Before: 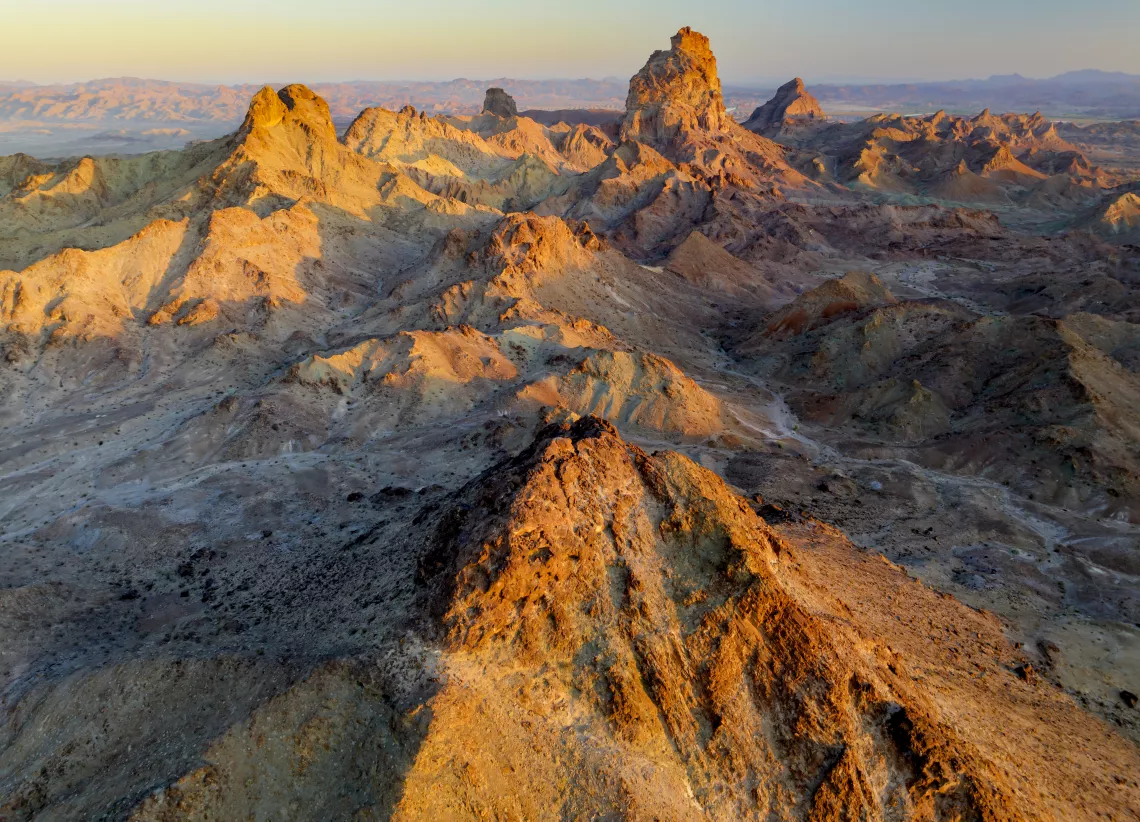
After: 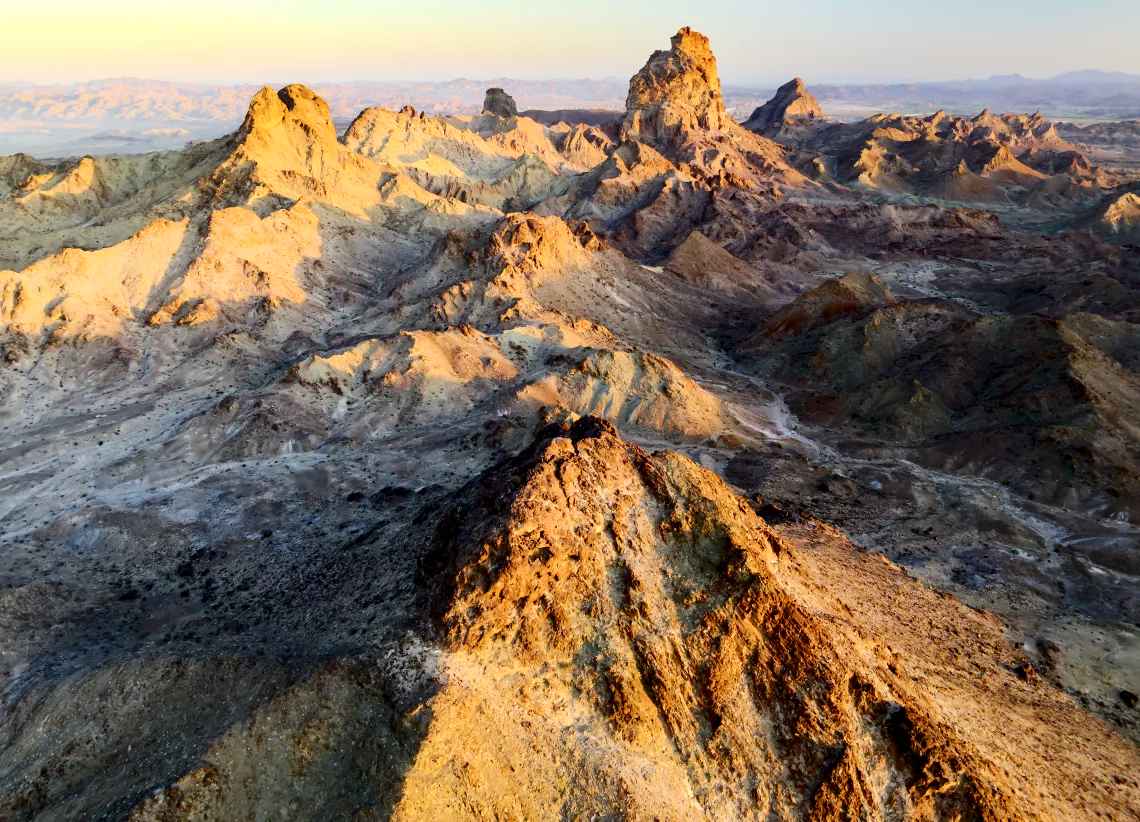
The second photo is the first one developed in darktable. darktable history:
tone equalizer: -8 EV -0.422 EV, -7 EV -0.406 EV, -6 EV -0.355 EV, -5 EV -0.23 EV, -3 EV 0.246 EV, -2 EV 0.306 EV, -1 EV 0.372 EV, +0 EV 0.391 EV
contrast brightness saturation: contrast 0.287
base curve: curves: ch0 [(0, 0) (0.235, 0.266) (0.503, 0.496) (0.786, 0.72) (1, 1)], exposure shift 0.01, preserve colors none
